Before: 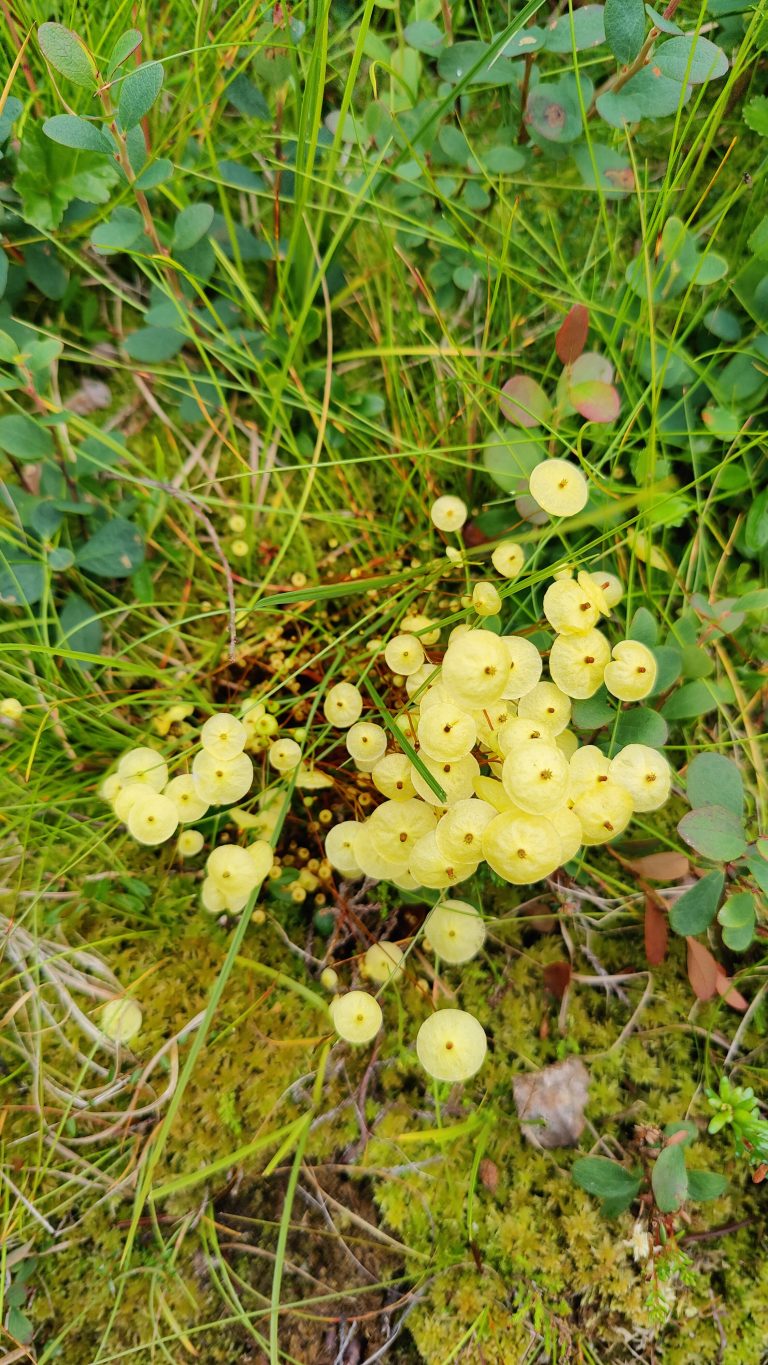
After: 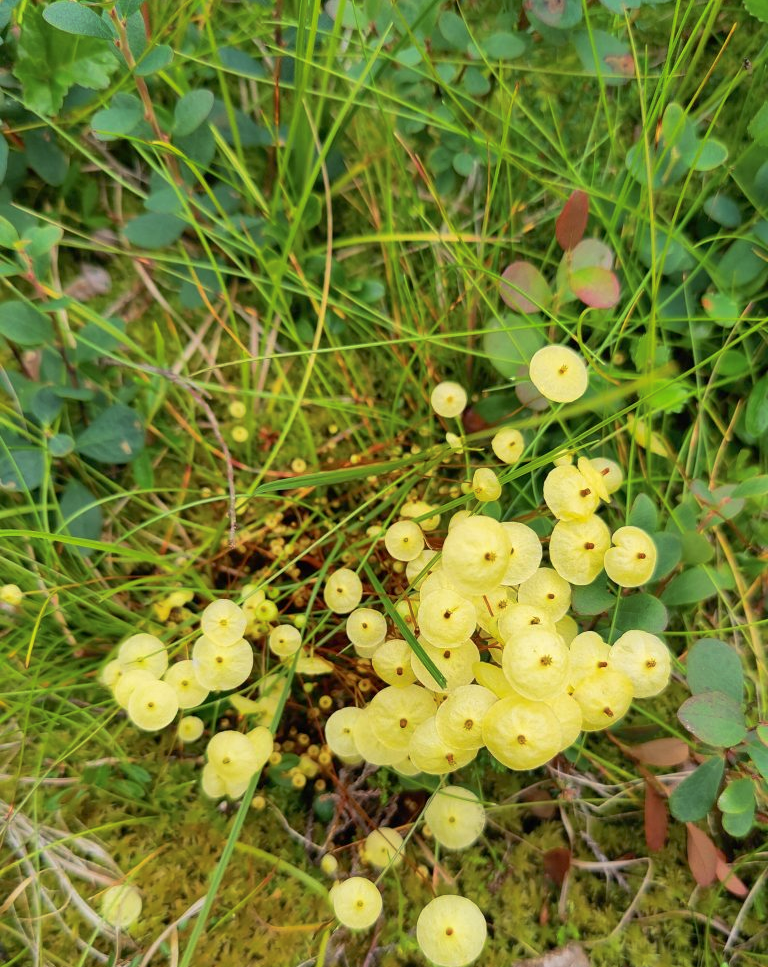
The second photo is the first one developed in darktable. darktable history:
tone curve: curves: ch0 [(0, 0) (0.15, 0.17) (0.452, 0.437) (0.611, 0.588) (0.751, 0.749) (1, 1)]; ch1 [(0, 0) (0.325, 0.327) (0.412, 0.45) (0.453, 0.484) (0.5, 0.501) (0.541, 0.55) (0.617, 0.612) (0.695, 0.697) (1, 1)]; ch2 [(0, 0) (0.386, 0.397) (0.452, 0.459) (0.505, 0.498) (0.524, 0.547) (0.574, 0.566) (0.633, 0.641) (1, 1)], preserve colors none
crop and rotate: top 8.401%, bottom 20.745%
